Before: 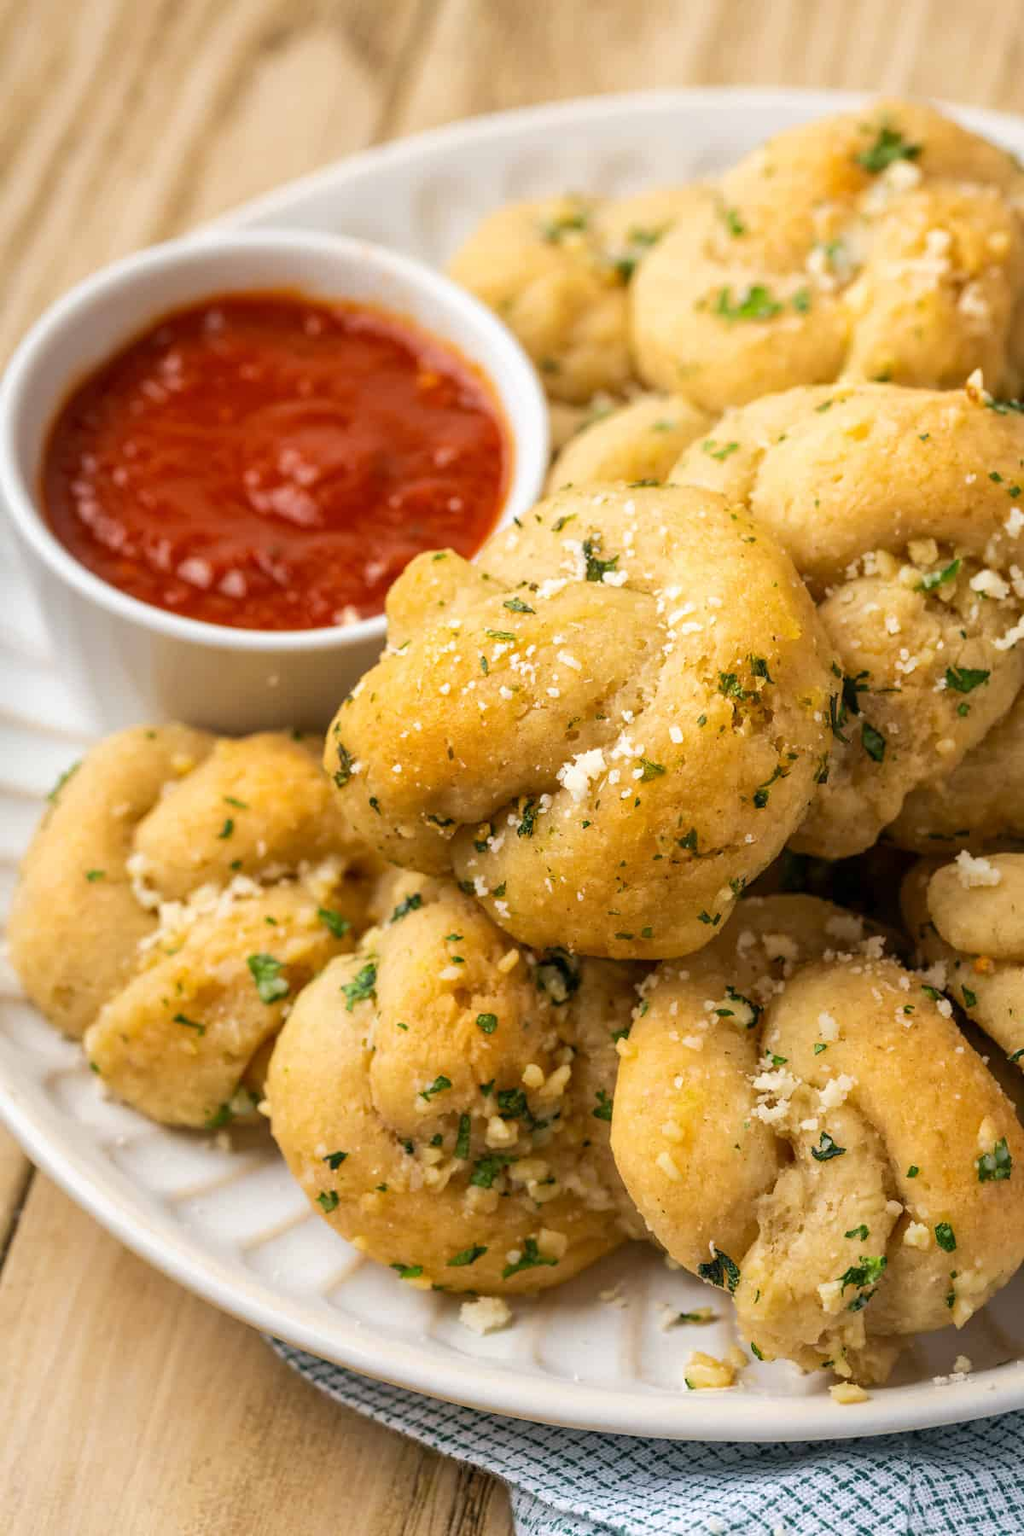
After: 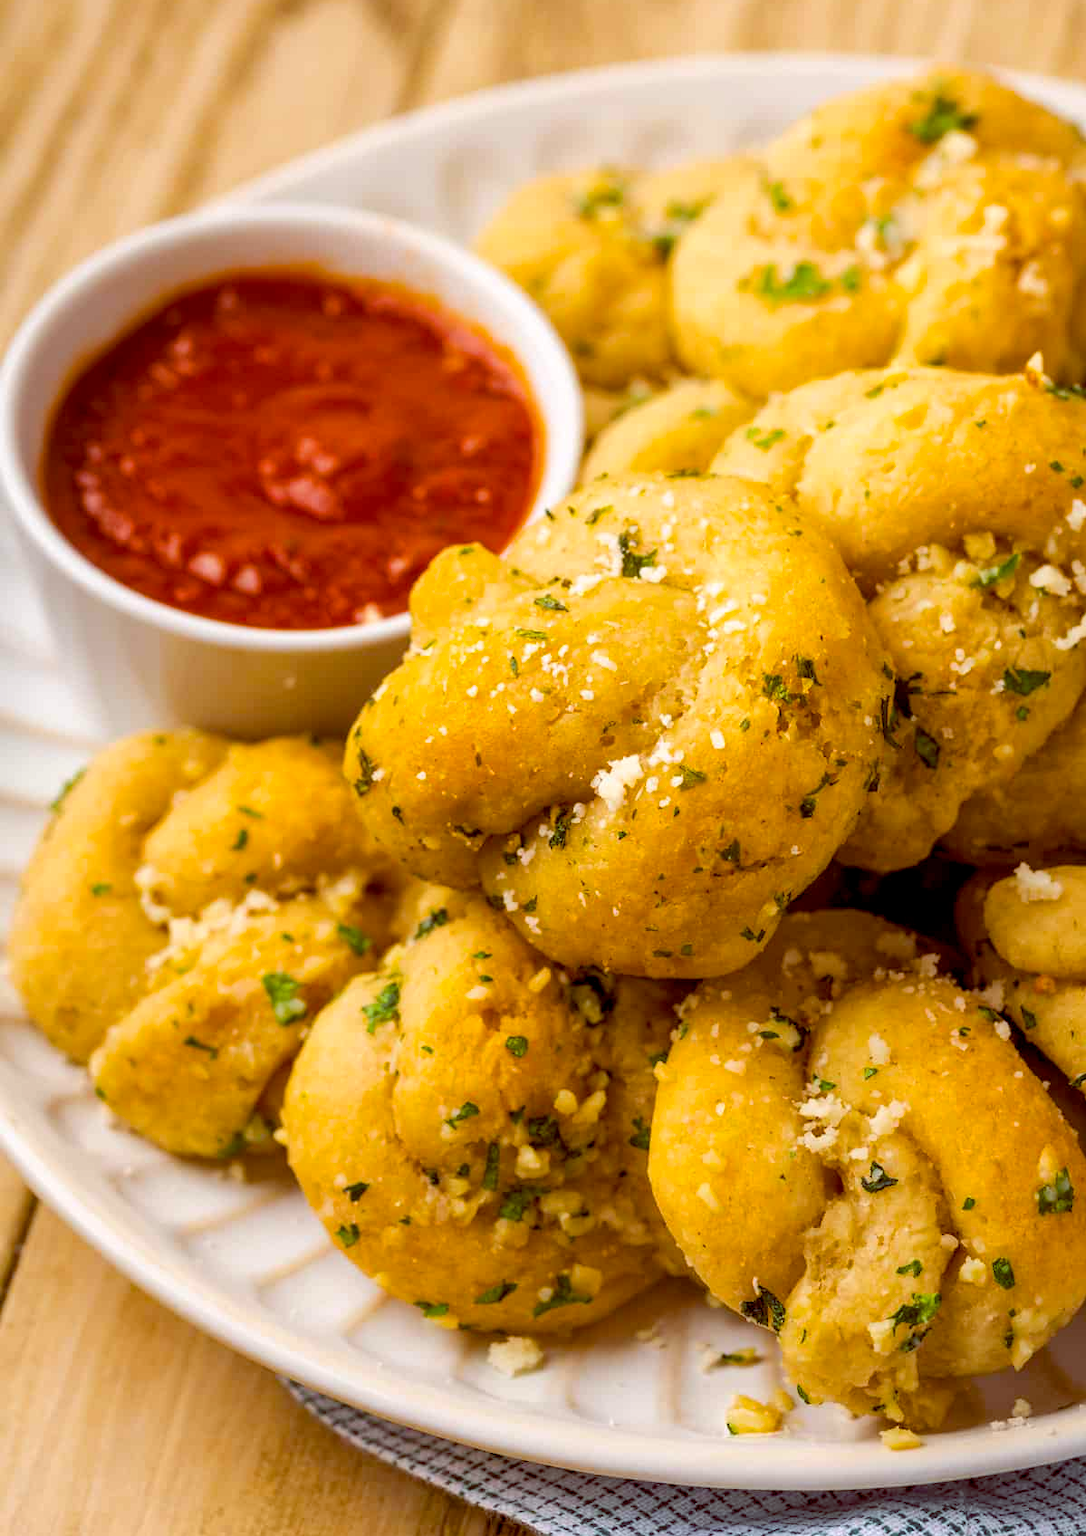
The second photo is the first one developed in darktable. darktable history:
crop and rotate: top 2.494%, bottom 3.243%
color balance rgb: global offset › luminance -0.209%, global offset › chroma 0.274%, perceptual saturation grading › global saturation 30.602%
